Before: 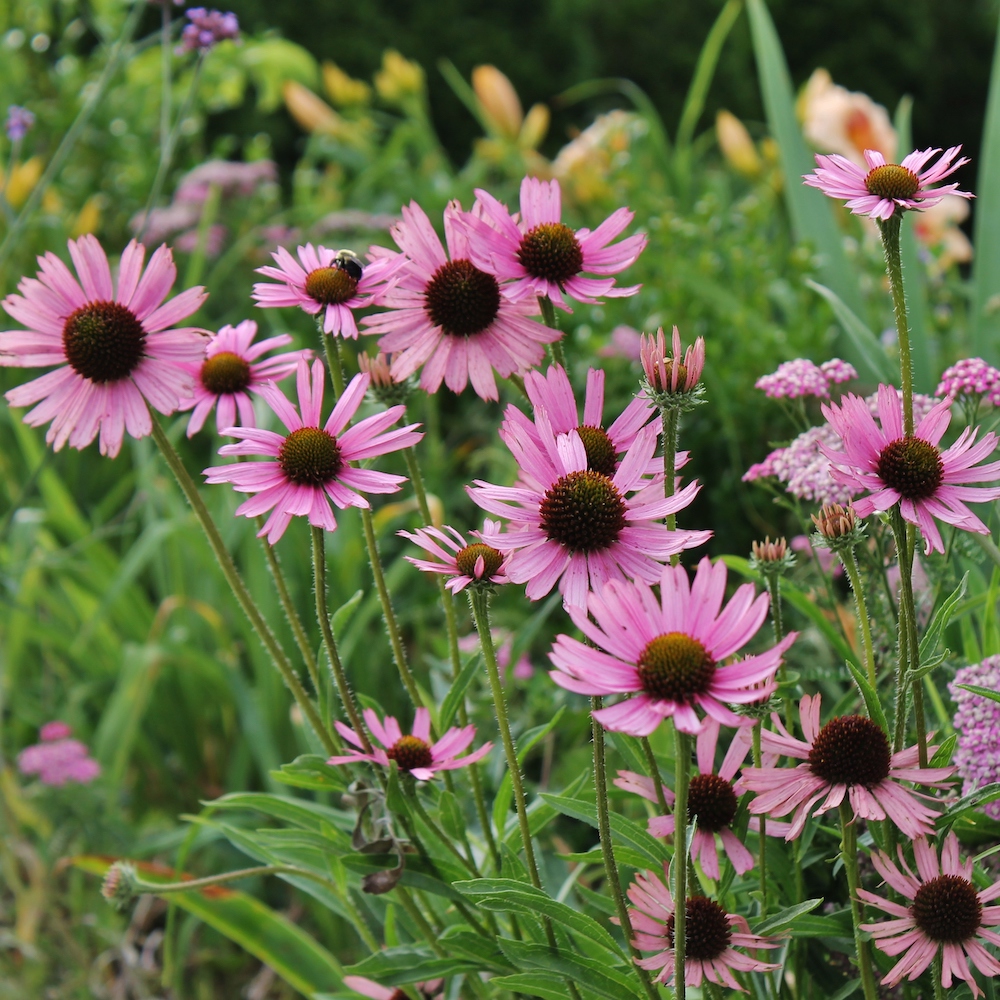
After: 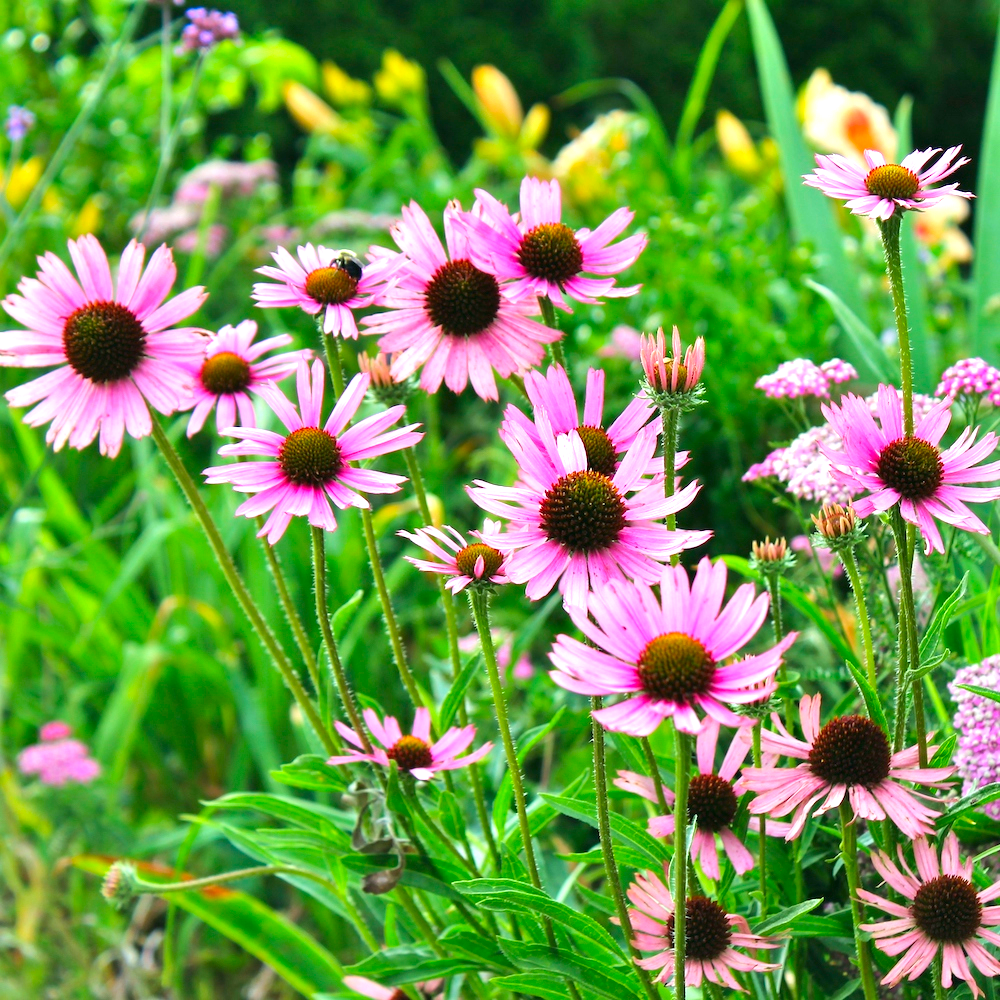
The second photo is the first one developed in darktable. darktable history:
color correction: highlights a* -7.33, highlights b* 1.26, shadows a* -3.55, saturation 1.4
exposure: black level correction 0.001, exposure 1.05 EV, compensate exposure bias true, compensate highlight preservation false
